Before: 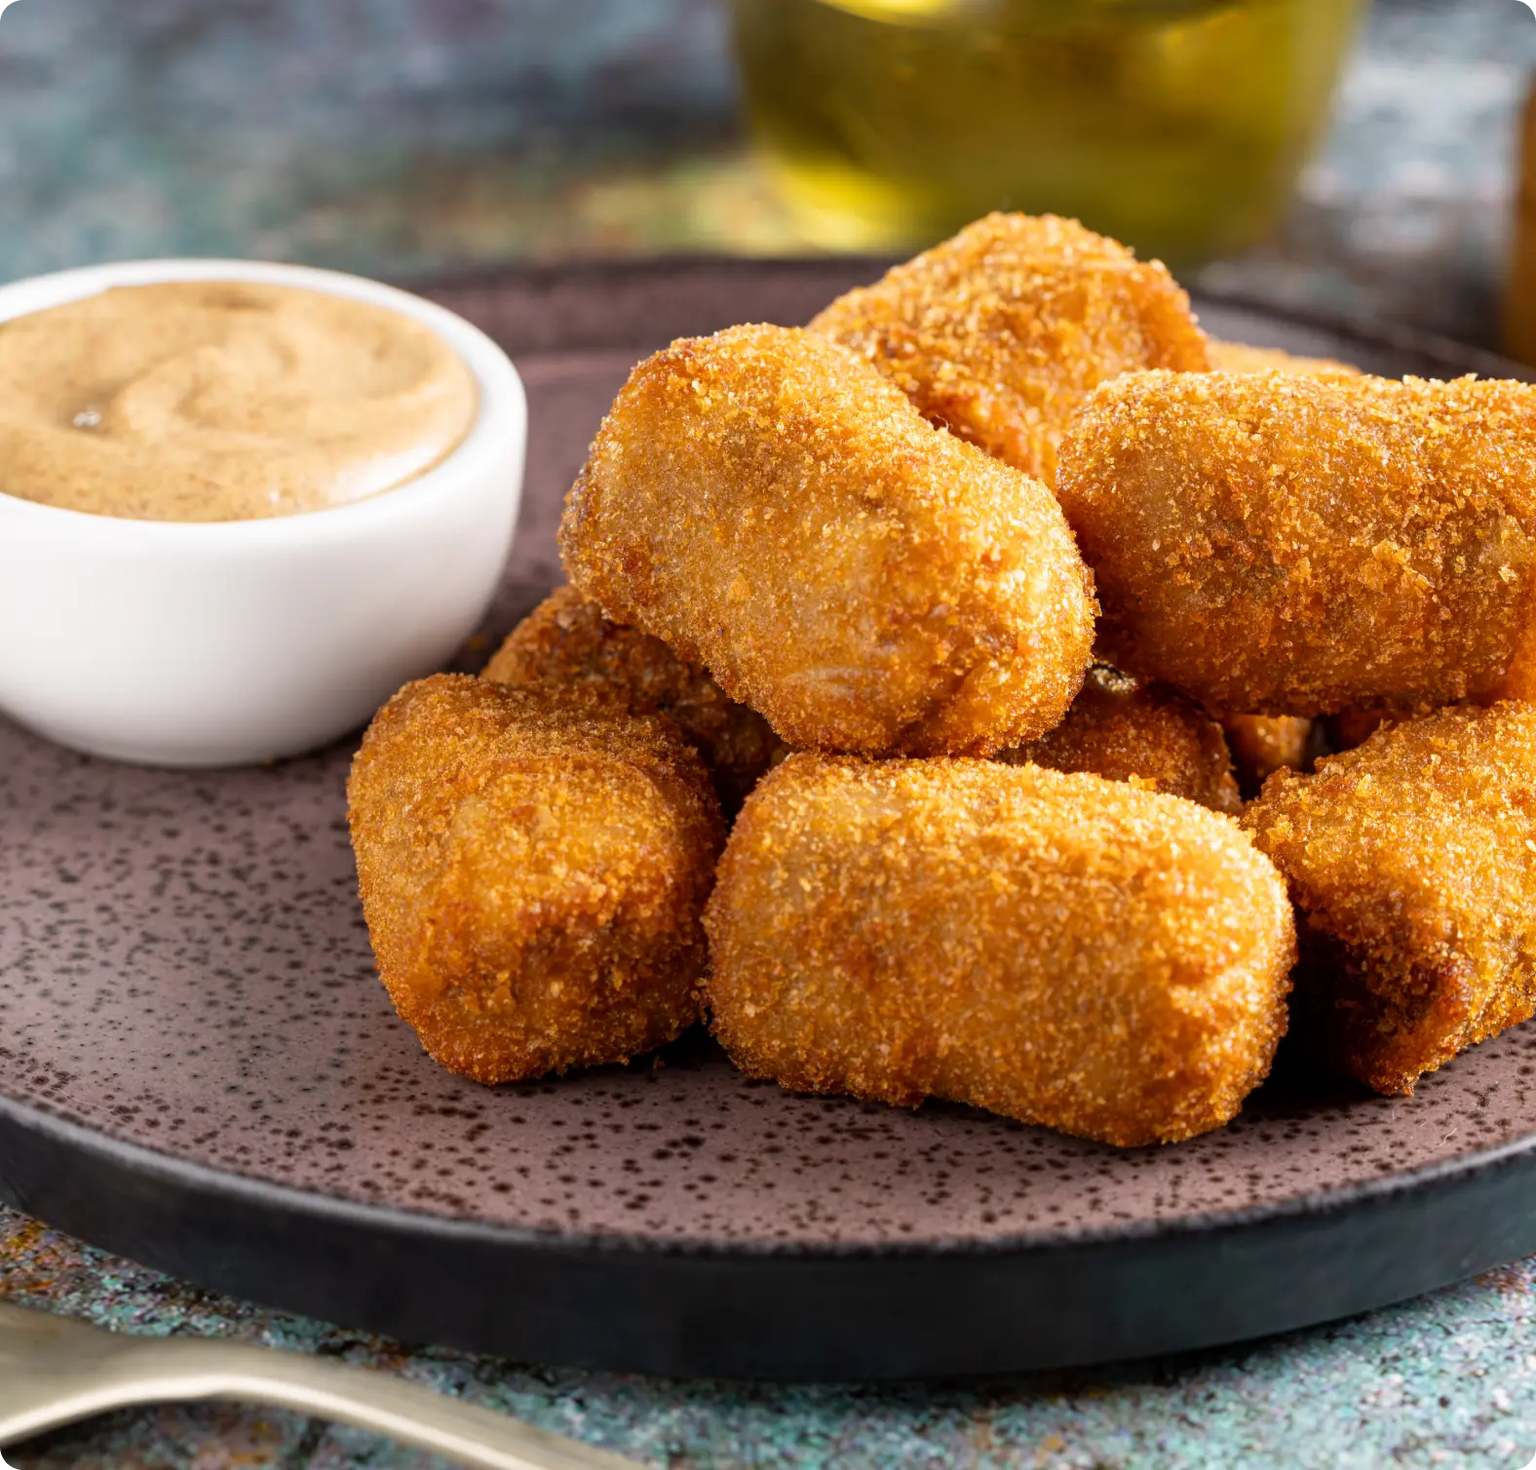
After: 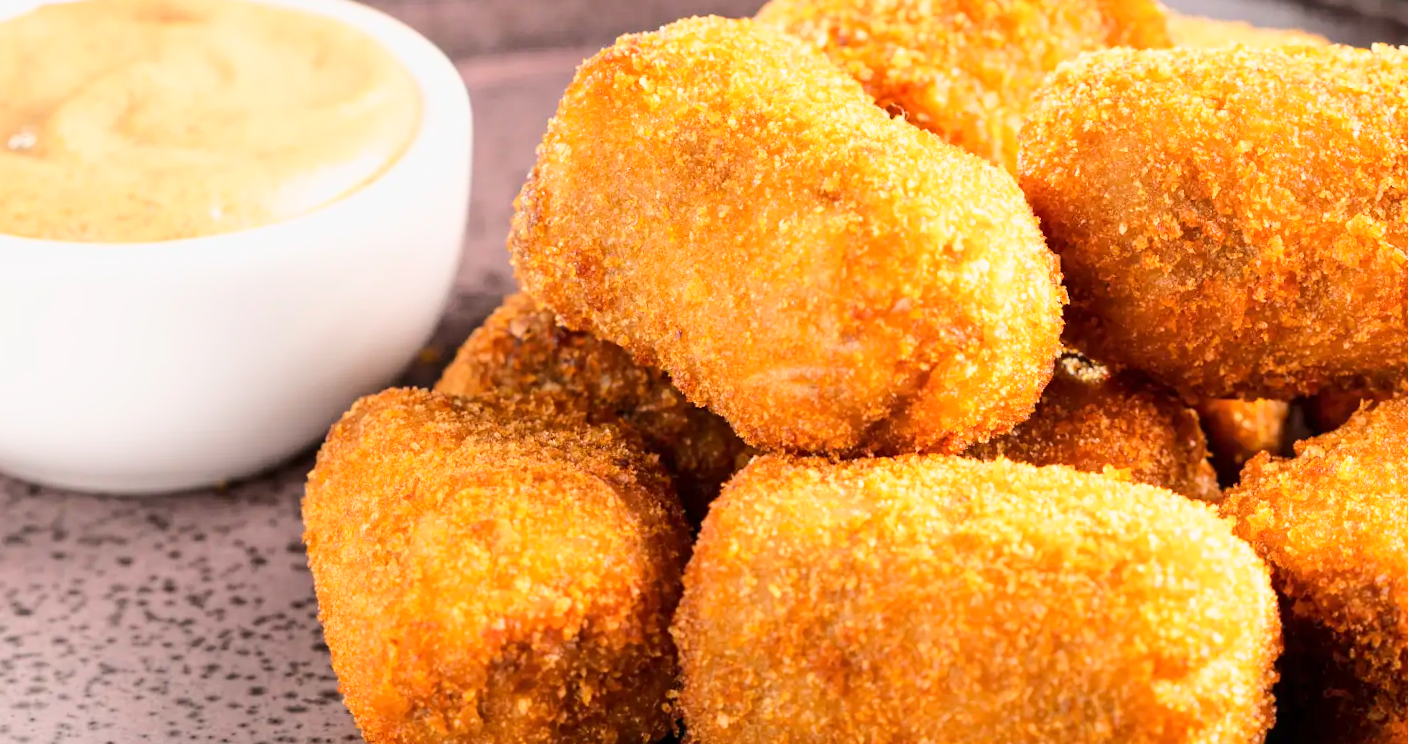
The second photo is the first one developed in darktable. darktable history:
rotate and perspective: rotation -2.12°, lens shift (vertical) 0.009, lens shift (horizontal) -0.008, automatic cropping original format, crop left 0.036, crop right 0.964, crop top 0.05, crop bottom 0.959
base curve: curves: ch0 [(0, 0) (0.025, 0.046) (0.112, 0.277) (0.467, 0.74) (0.814, 0.929) (1, 0.942)]
crop: left 1.744%, top 19.225%, right 5.069%, bottom 28.357%
